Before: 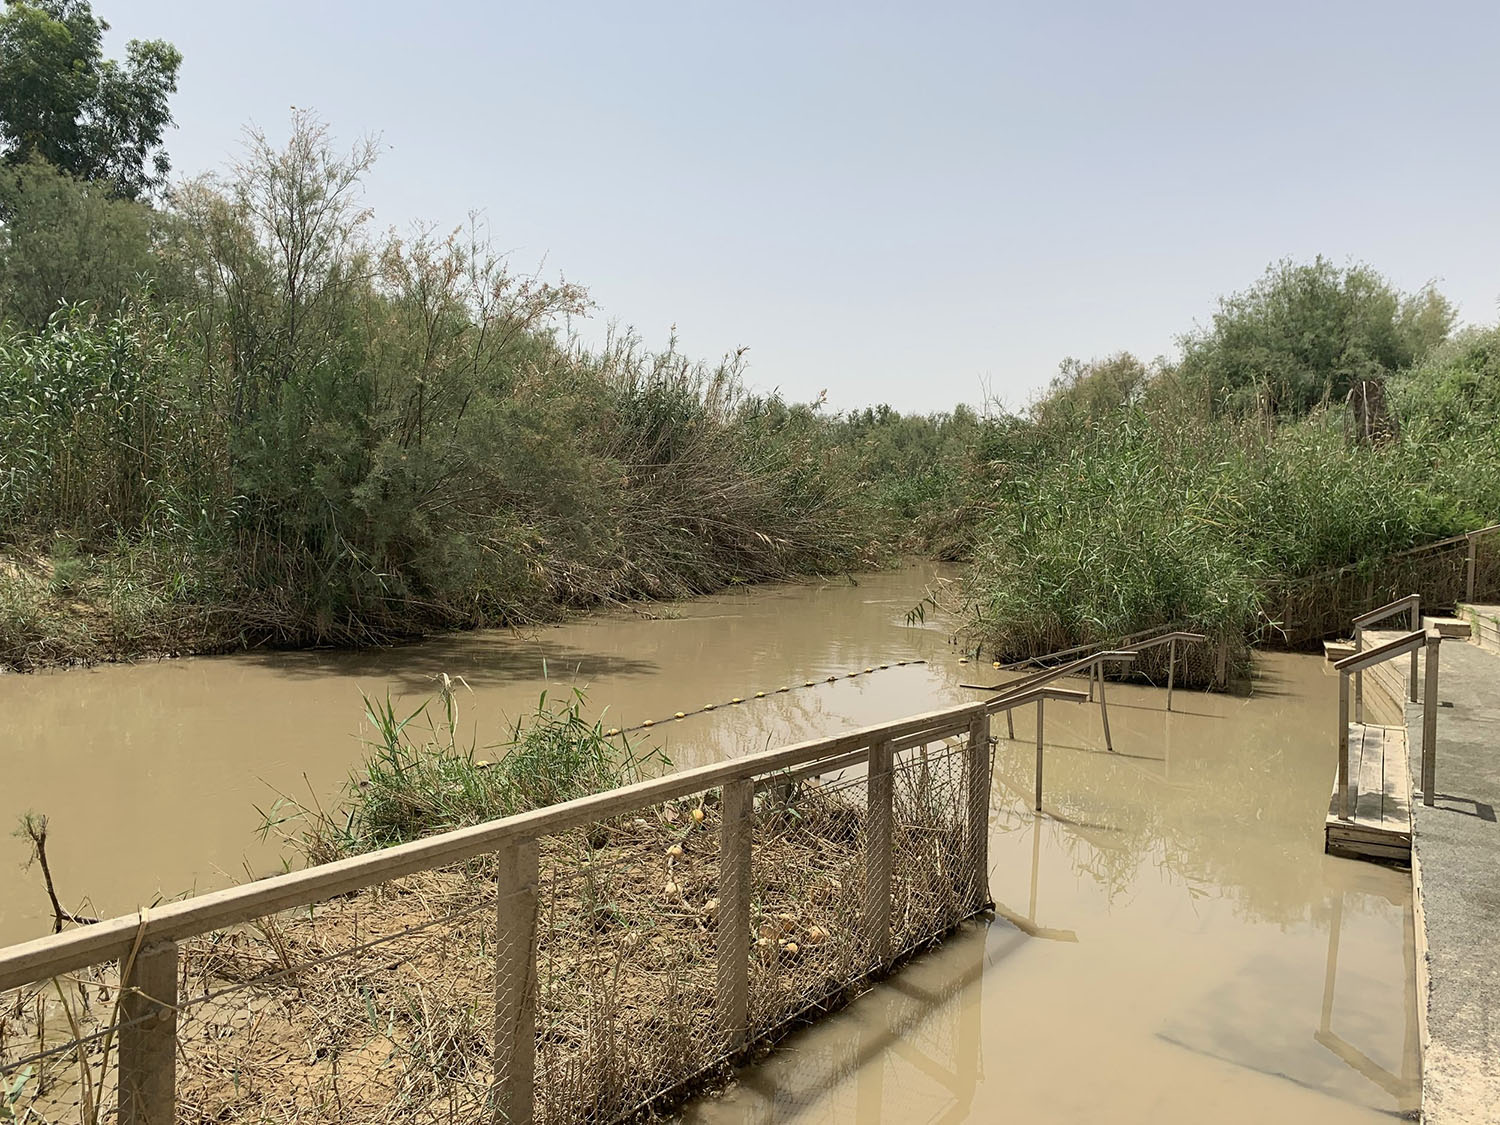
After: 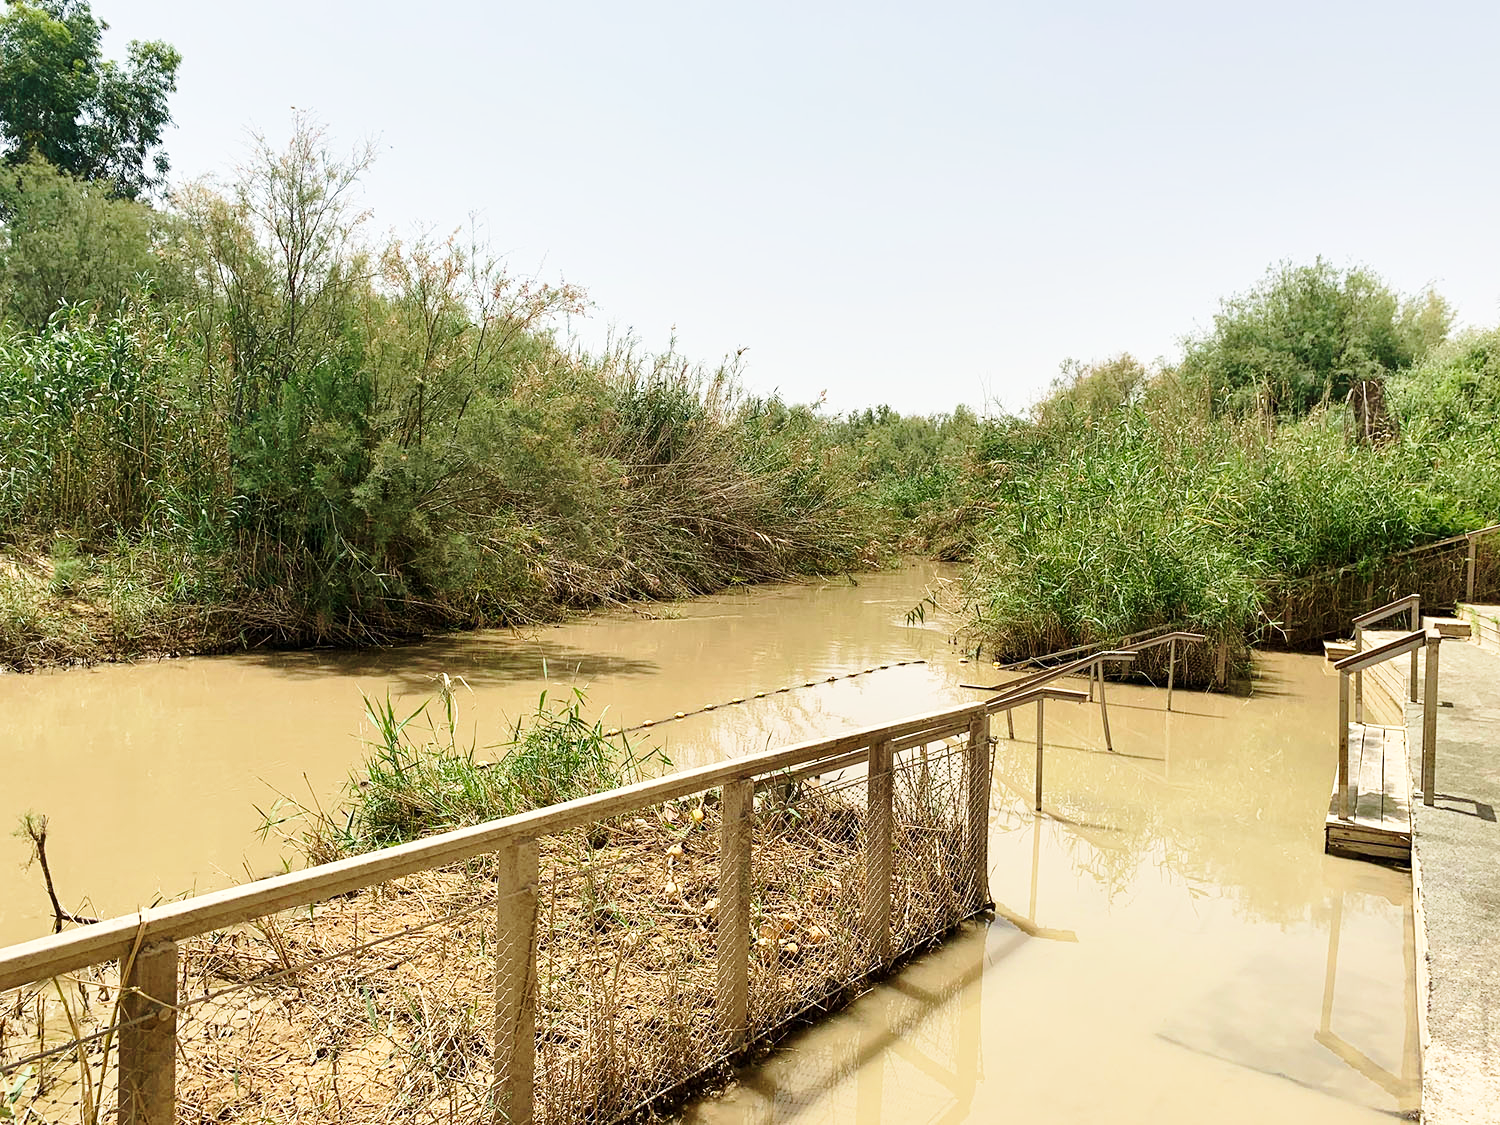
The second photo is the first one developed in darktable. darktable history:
base curve: curves: ch0 [(0, 0) (0.028, 0.03) (0.121, 0.232) (0.46, 0.748) (0.859, 0.968) (1, 1)], preserve colors none
local contrast: mode bilateral grid, contrast 21, coarseness 50, detail 119%, midtone range 0.2
velvia: strength 24.36%
exposure: compensate exposure bias true, compensate highlight preservation false
